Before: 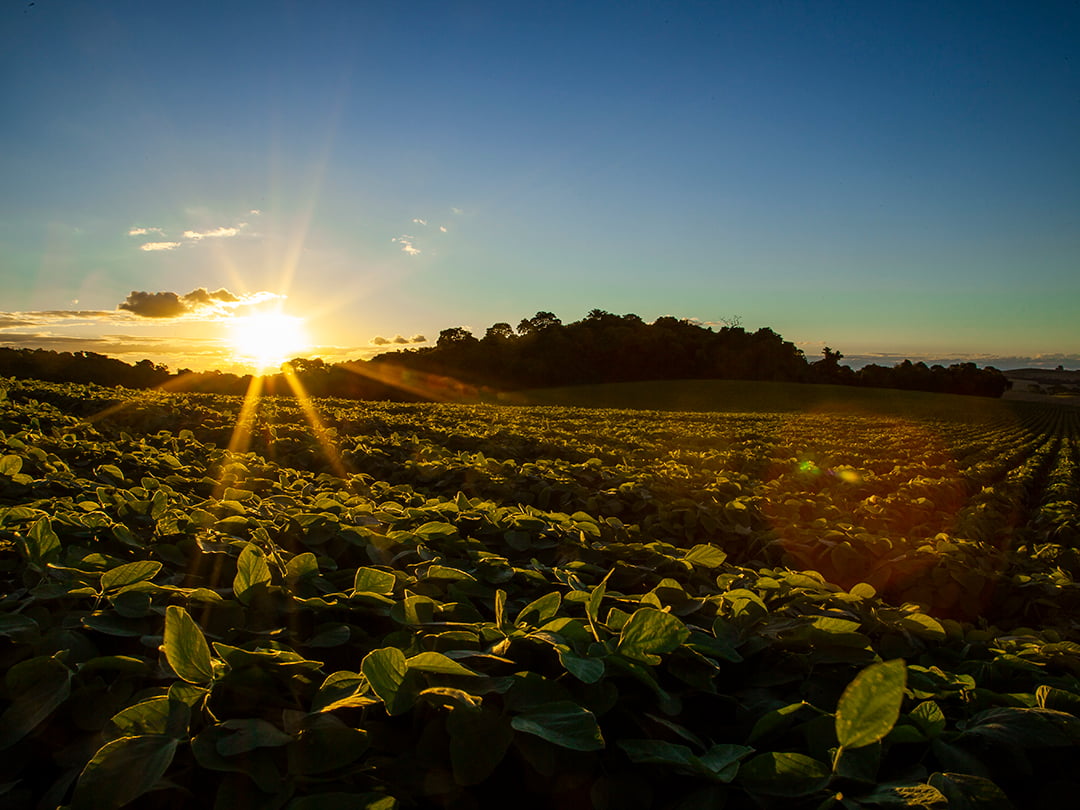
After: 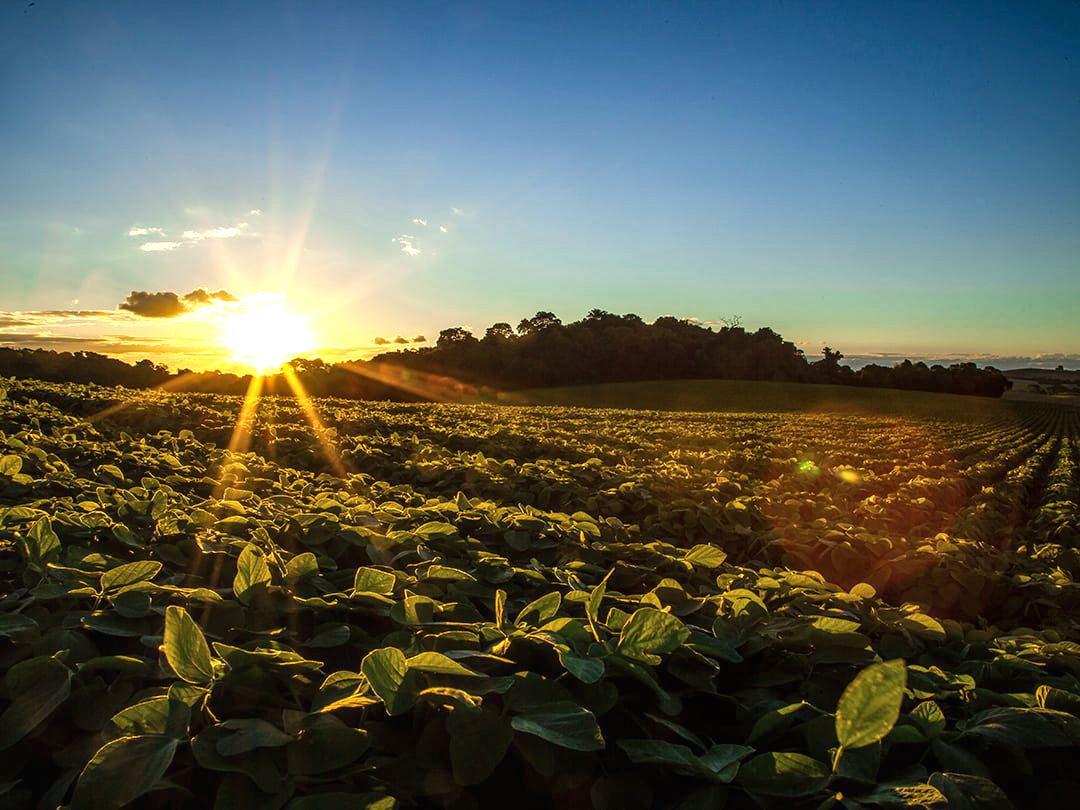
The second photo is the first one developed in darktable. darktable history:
local contrast: detail 130%
exposure: black level correction -0.002, exposure 0.534 EV, compensate exposure bias true, compensate highlight preservation false
